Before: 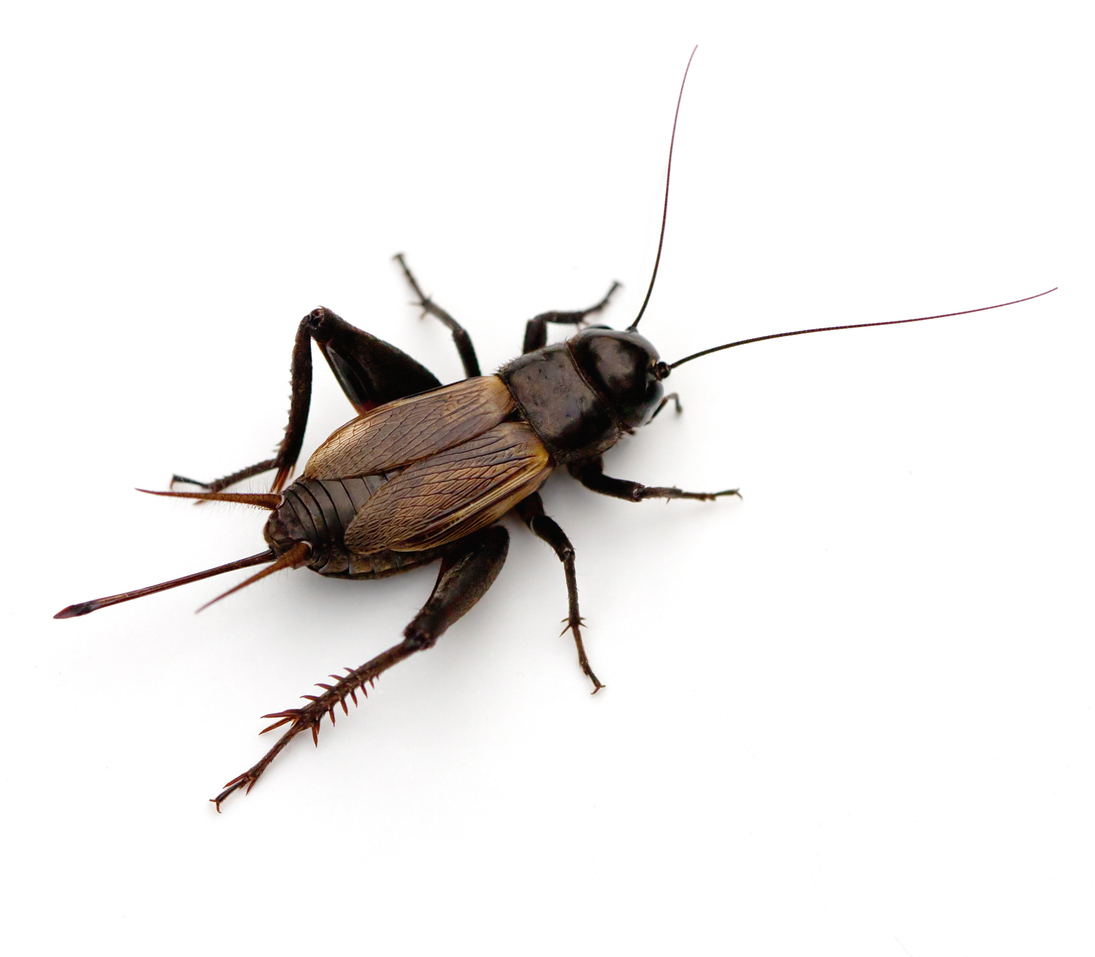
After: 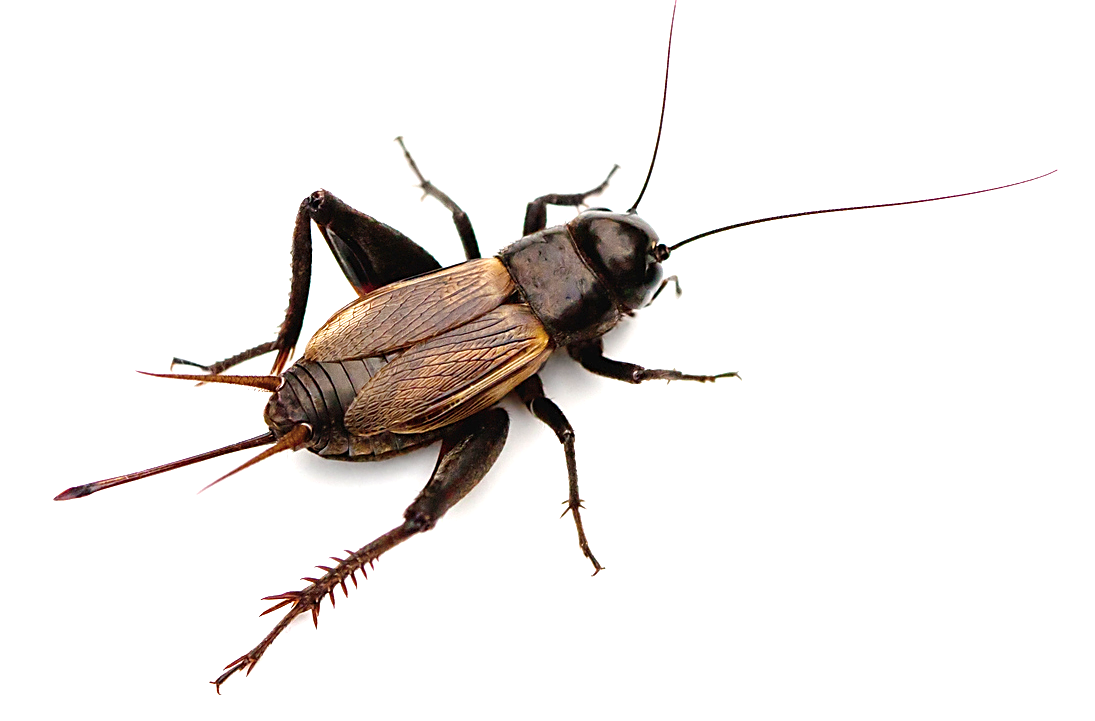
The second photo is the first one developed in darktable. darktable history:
crop and rotate: top 12.345%, bottom 12.276%
sharpen: on, module defaults
exposure: exposure 1 EV, compensate highlight preservation false
